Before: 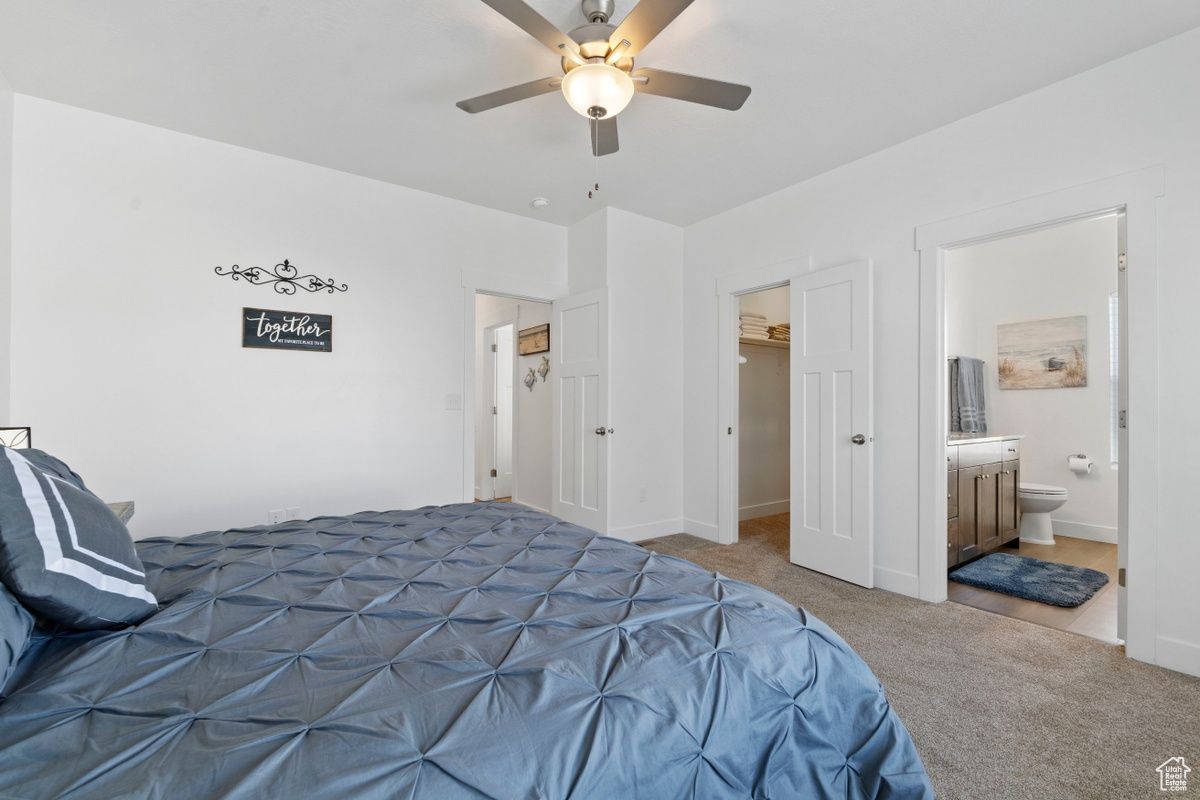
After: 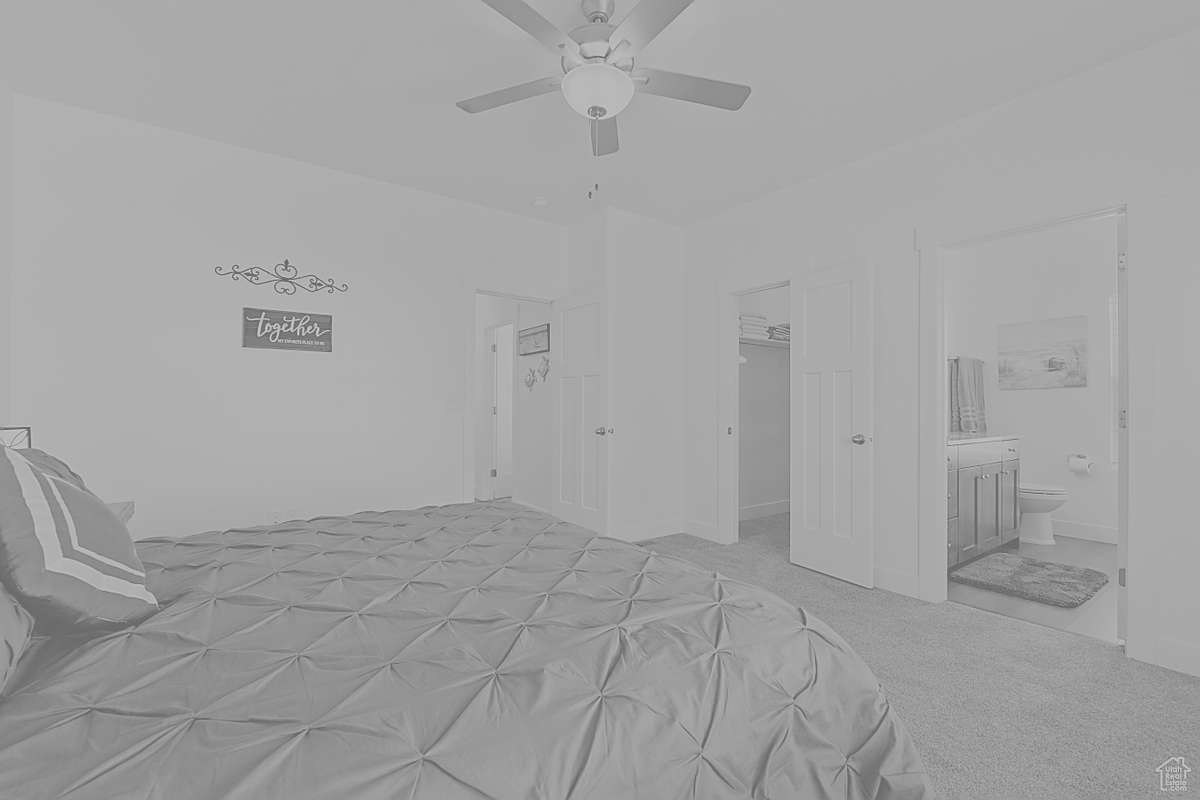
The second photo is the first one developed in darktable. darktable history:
white balance: red 0.986, blue 1.01
exposure: black level correction 0, exposure 1.2 EV, compensate exposure bias true, compensate highlight preservation false
monochrome: a -74.22, b 78.2
sharpen: radius 1.4, amount 1.25, threshold 0.7
contrast brightness saturation: contrast -0.32, brightness 0.75, saturation -0.78
